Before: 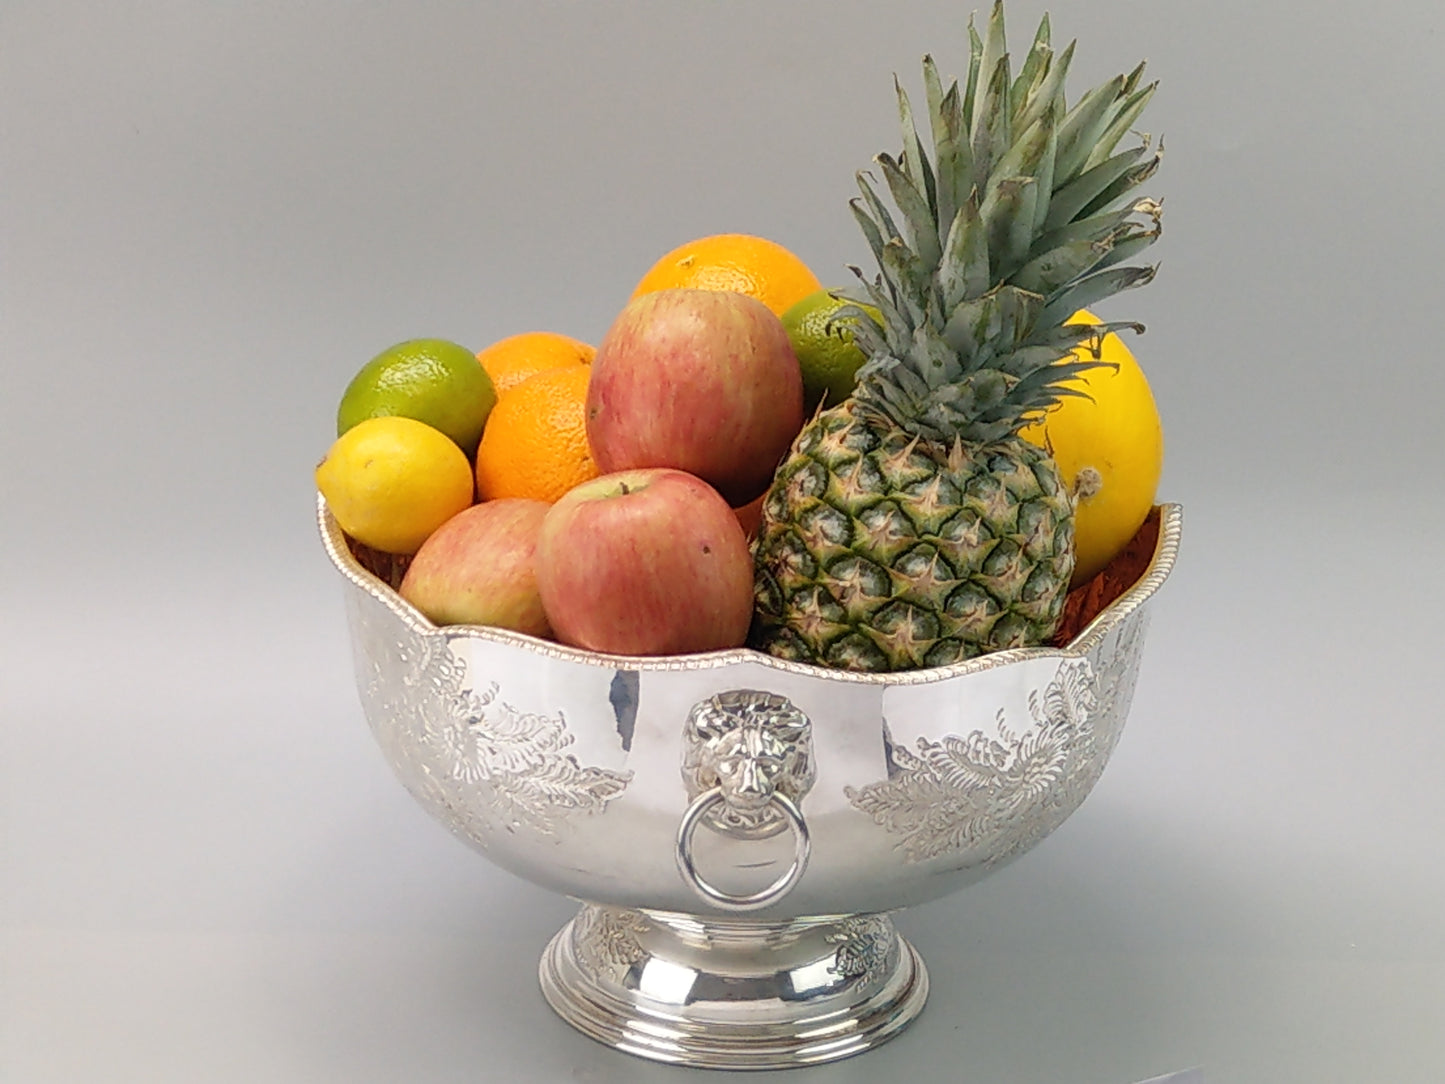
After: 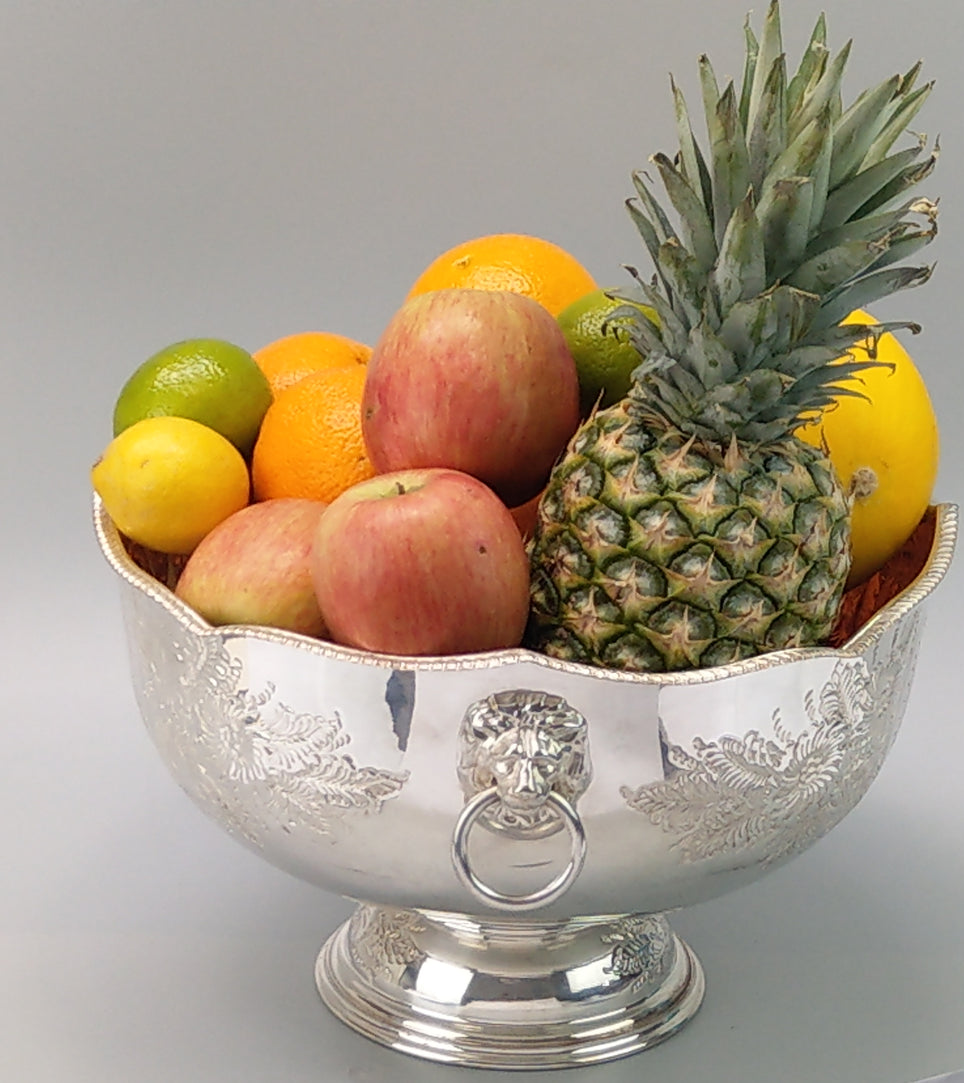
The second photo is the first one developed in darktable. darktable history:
crop and rotate: left 15.557%, right 17.703%
